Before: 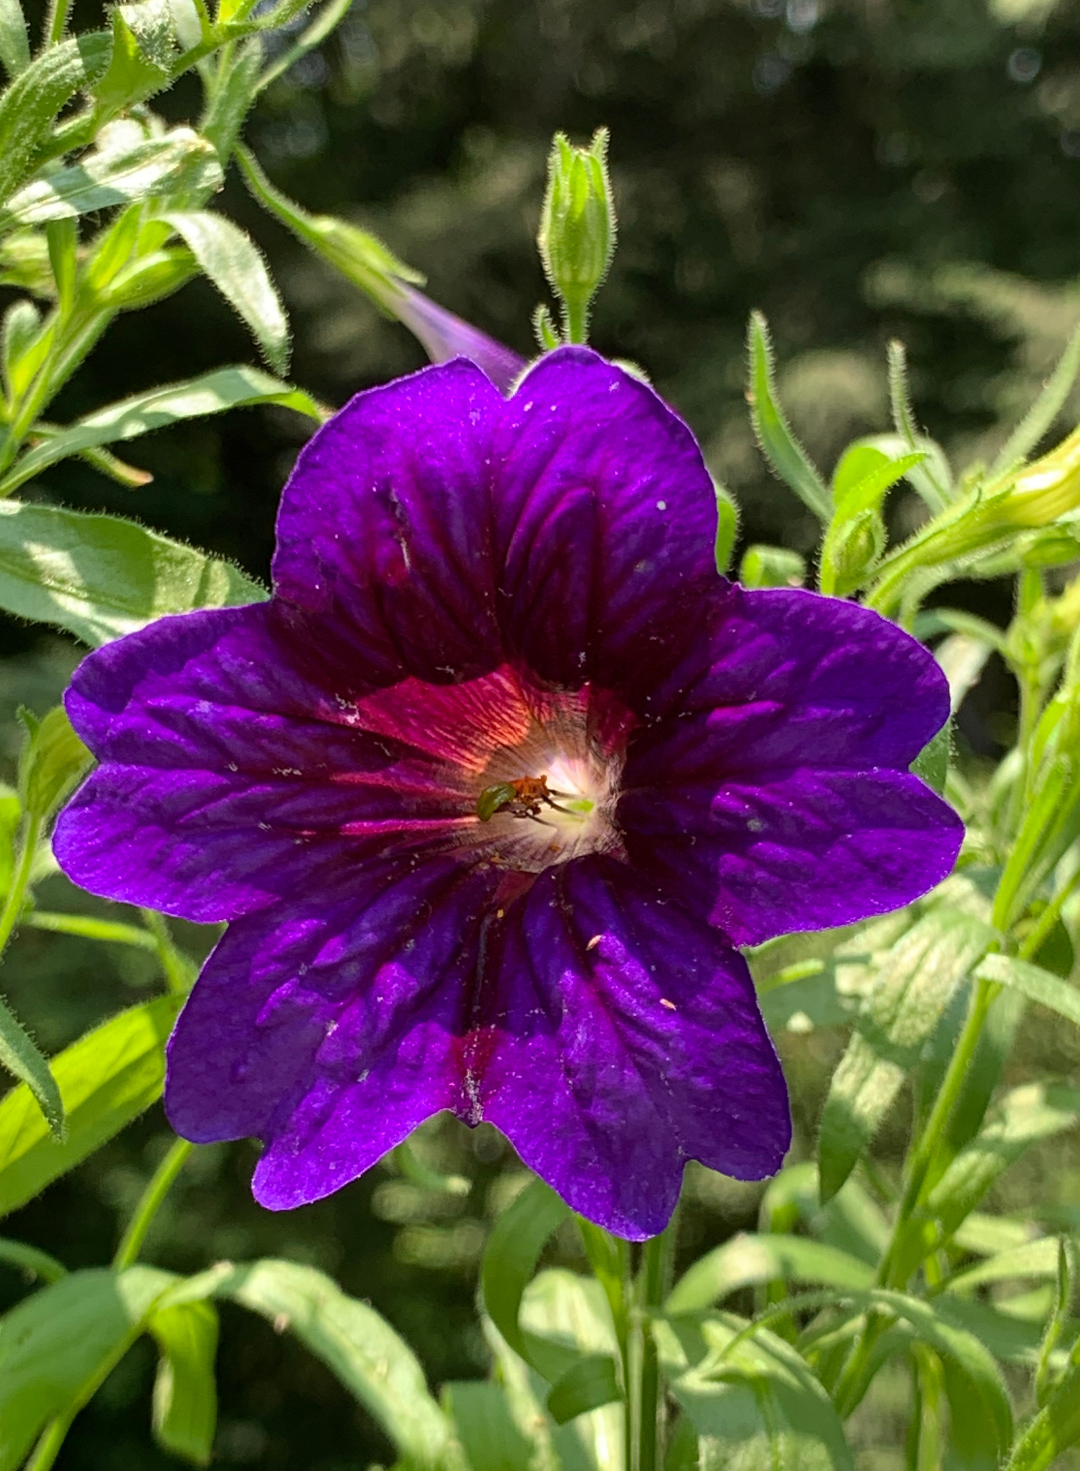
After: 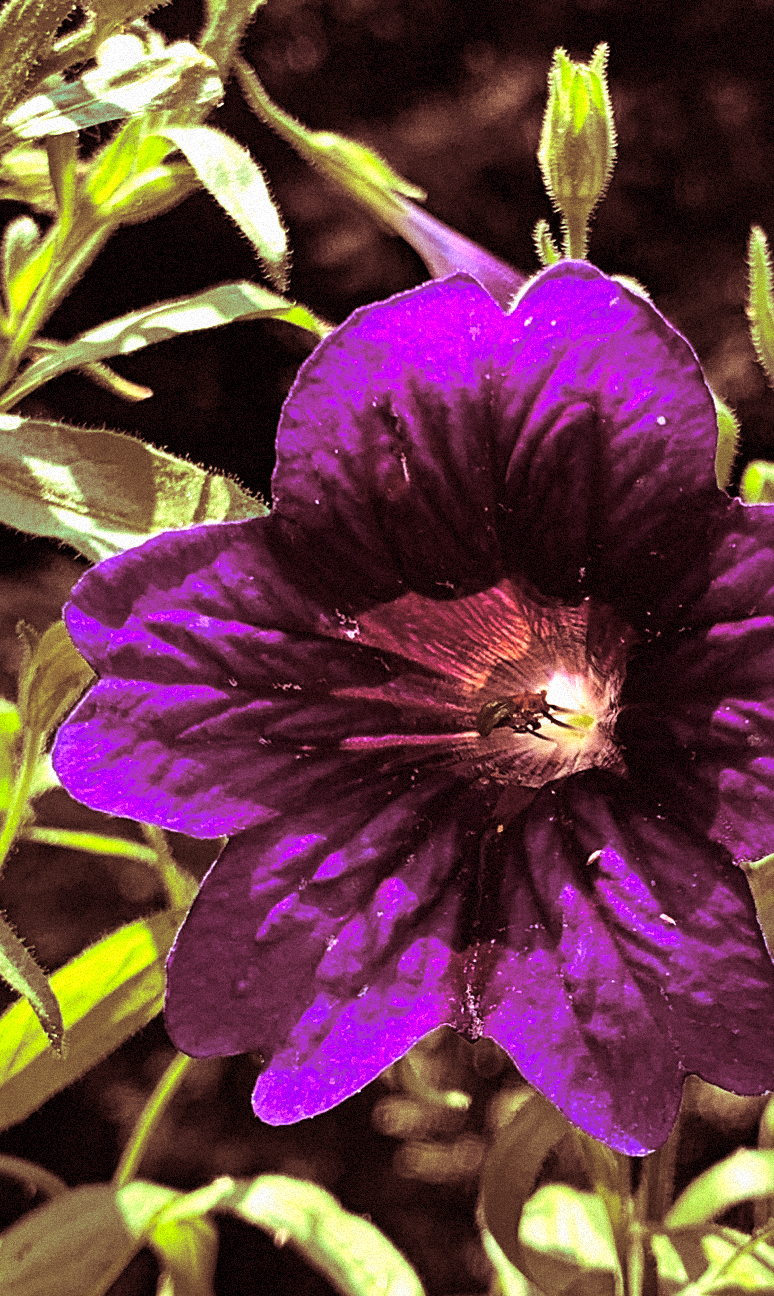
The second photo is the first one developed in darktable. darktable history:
velvia: on, module defaults
crop: top 5.803%, right 27.864%, bottom 5.804%
sharpen: radius 1.864, amount 0.398, threshold 1.271
grain: strength 35%, mid-tones bias 0%
tone equalizer: -8 EV -0.75 EV, -7 EV -0.7 EV, -6 EV -0.6 EV, -5 EV -0.4 EV, -3 EV 0.4 EV, -2 EV 0.6 EV, -1 EV 0.7 EV, +0 EV 0.75 EV, edges refinement/feathering 500, mask exposure compensation -1.57 EV, preserve details no
split-toning: highlights › saturation 0, balance -61.83
haze removal: strength 0.25, distance 0.25, compatibility mode true, adaptive false
